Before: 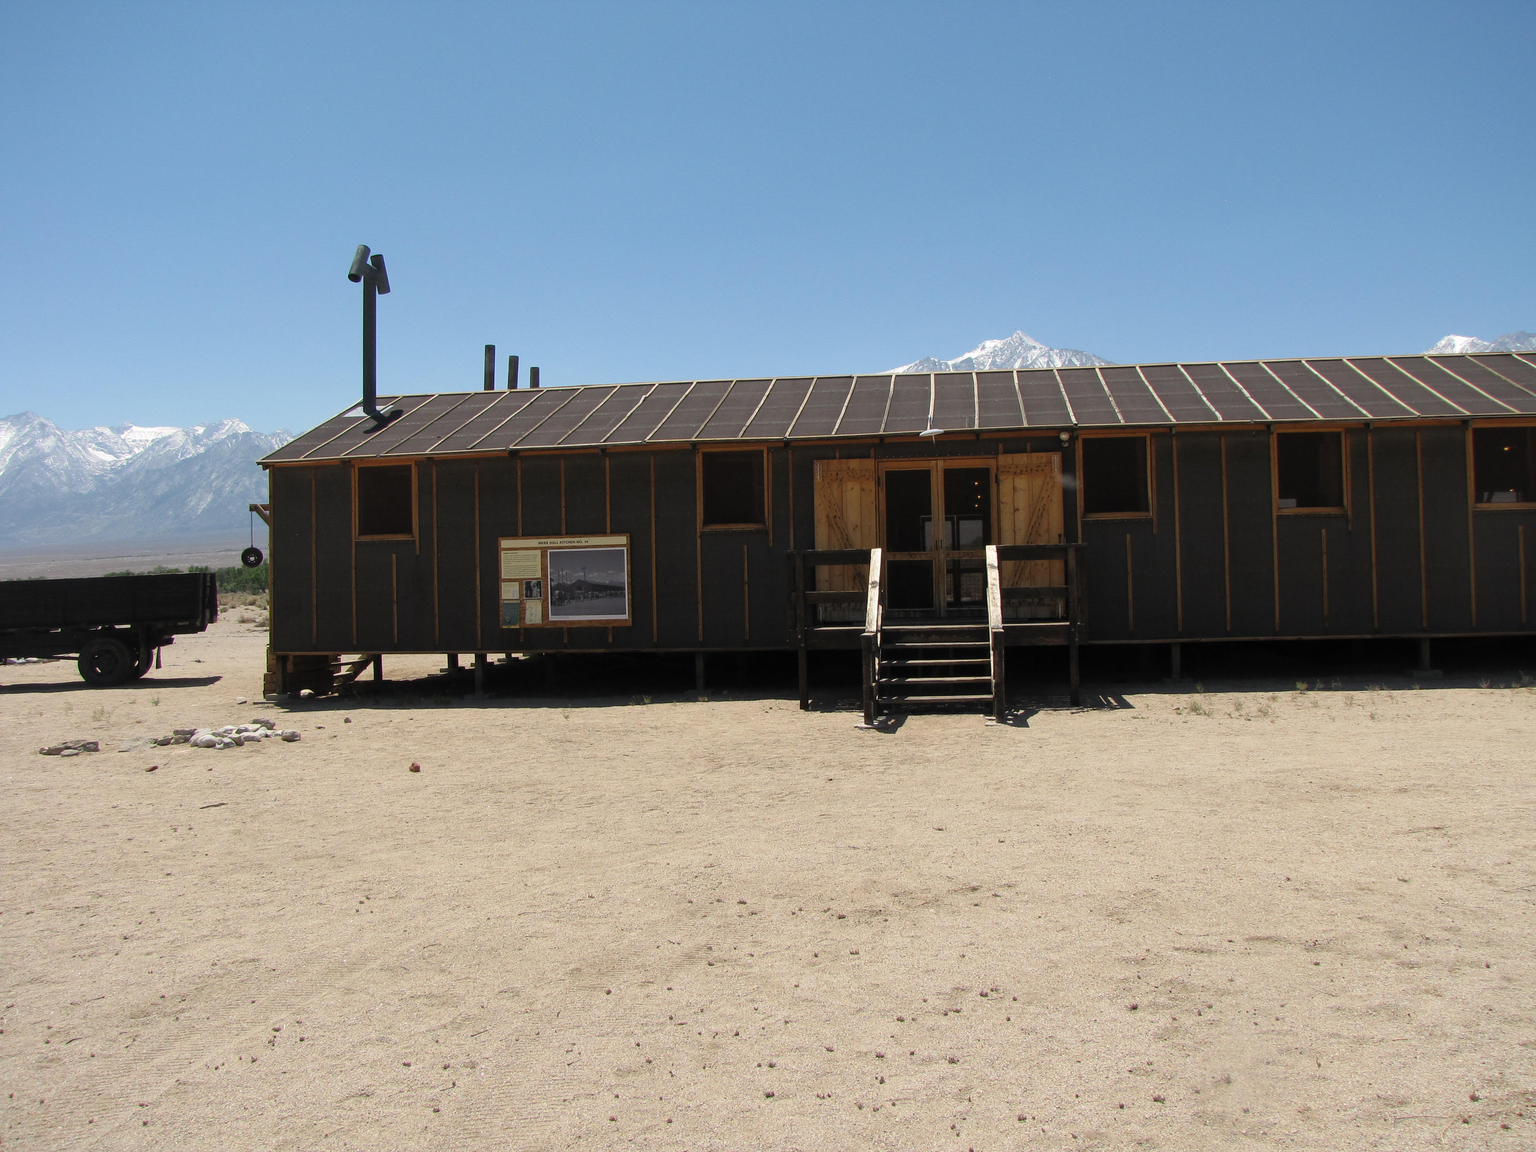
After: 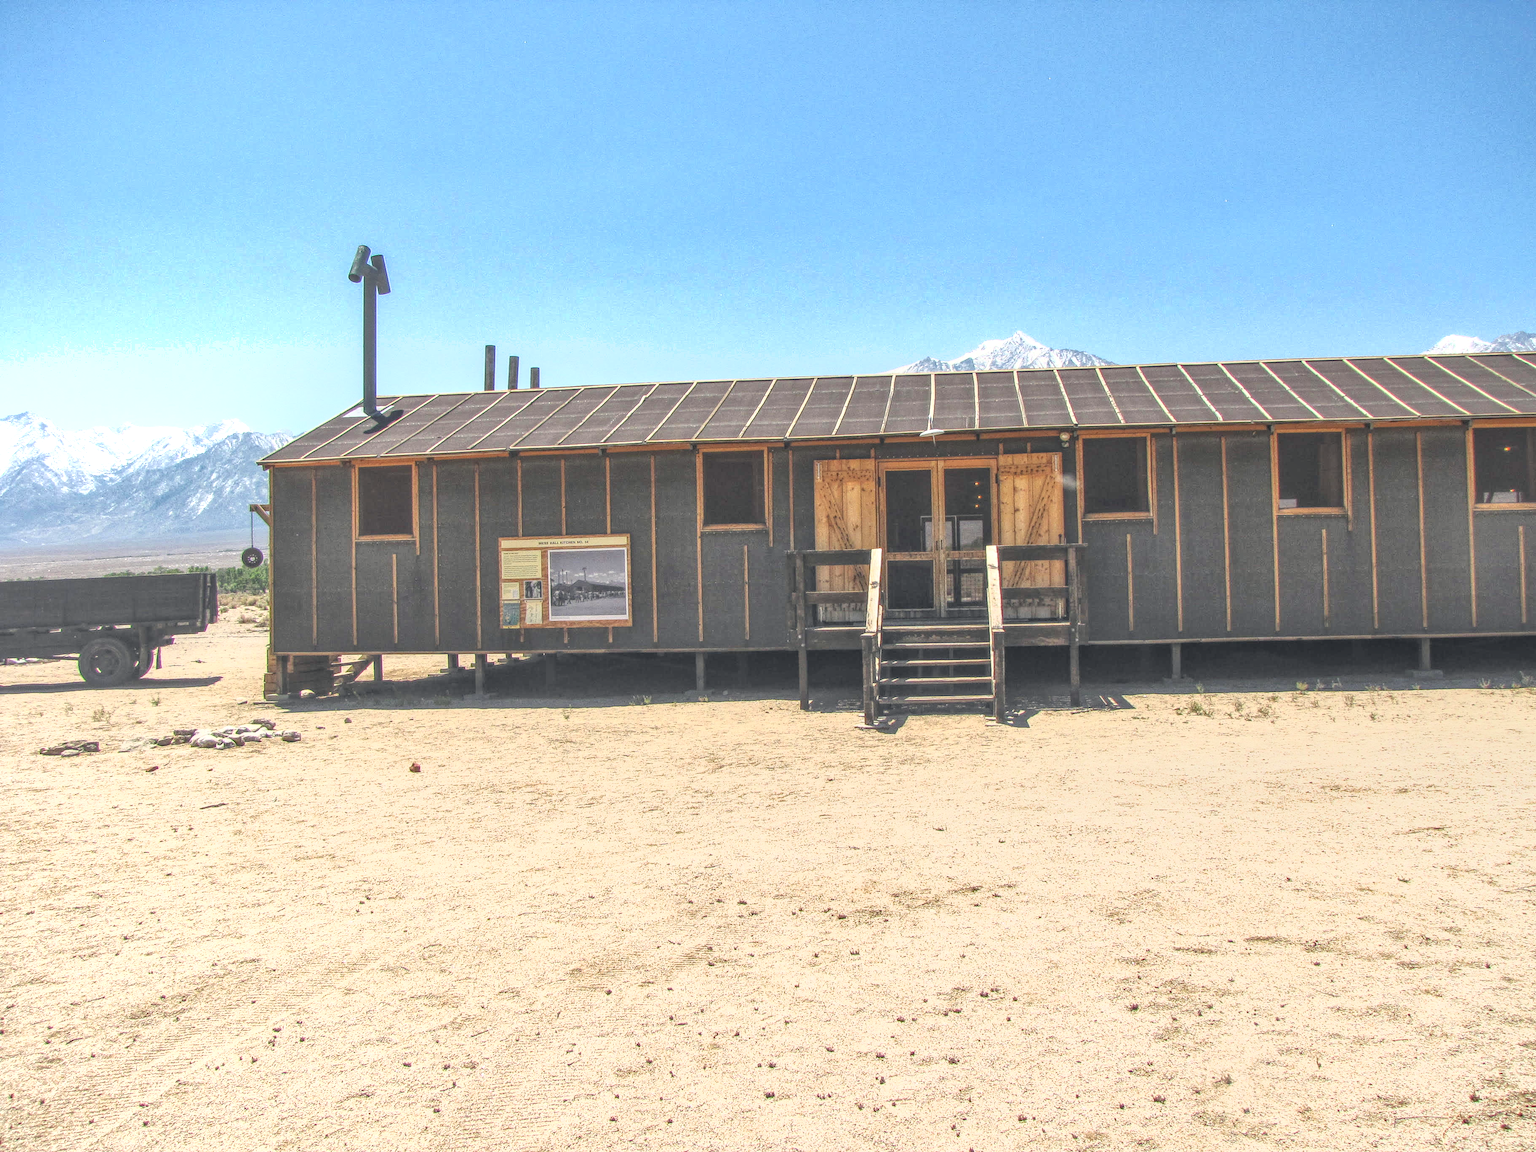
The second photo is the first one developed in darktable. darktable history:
local contrast: highlights 20%, shadows 30%, detail 200%, midtone range 0.2
shadows and highlights: shadows 49, highlights -41, soften with gaussian
color correction: highlights a* 0.207, highlights b* 2.7, shadows a* -0.874, shadows b* -4.78
exposure: black level correction 0, exposure 1.1 EV, compensate highlight preservation false
